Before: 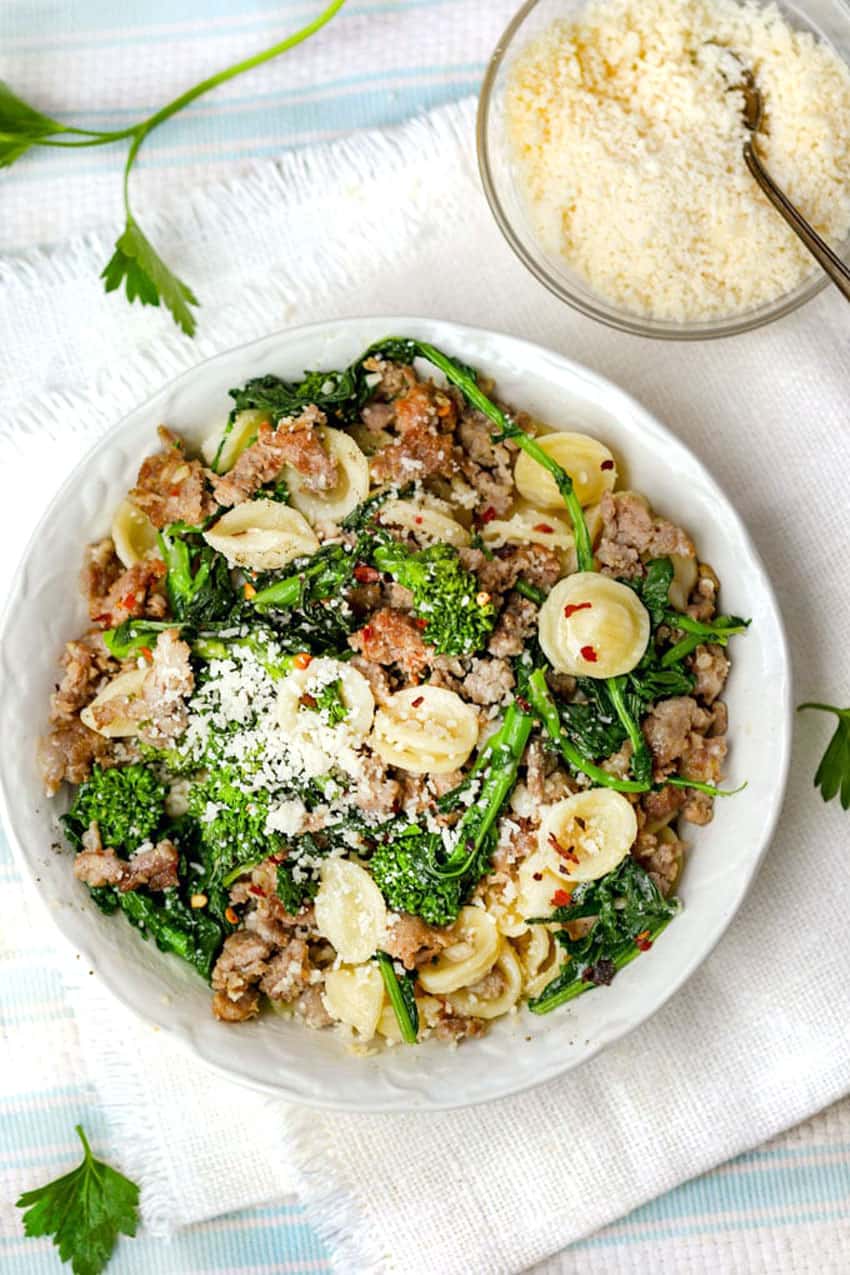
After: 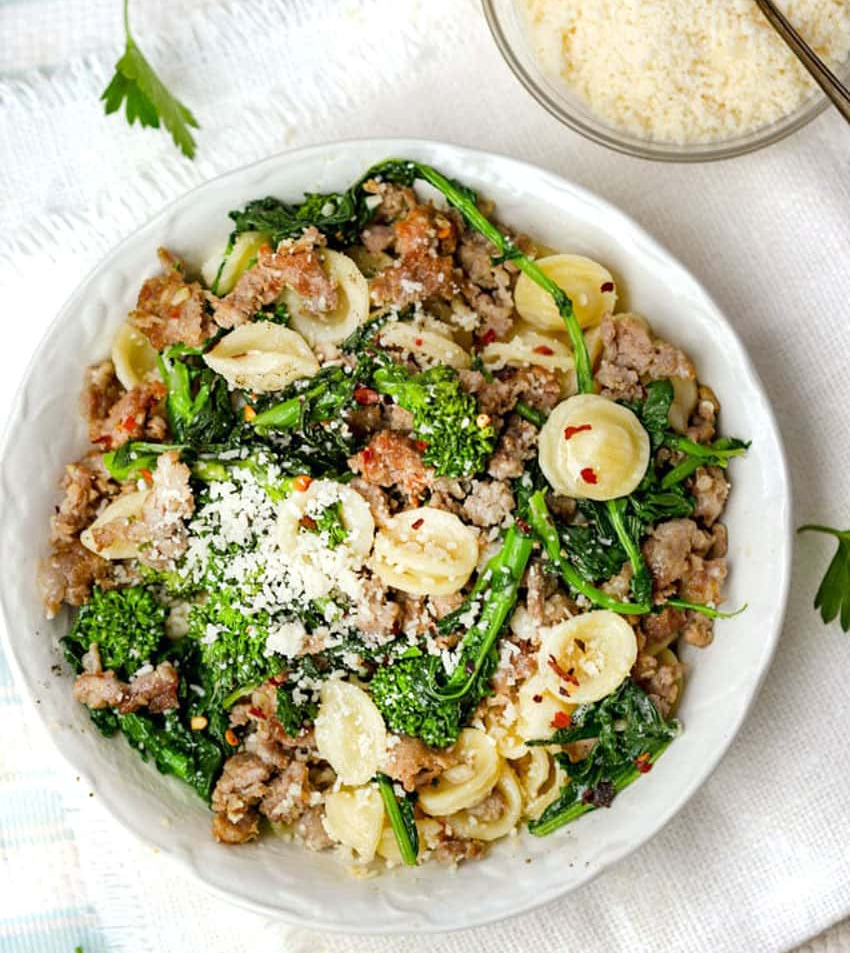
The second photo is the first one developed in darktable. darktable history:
crop: top 14.006%, bottom 11.244%
